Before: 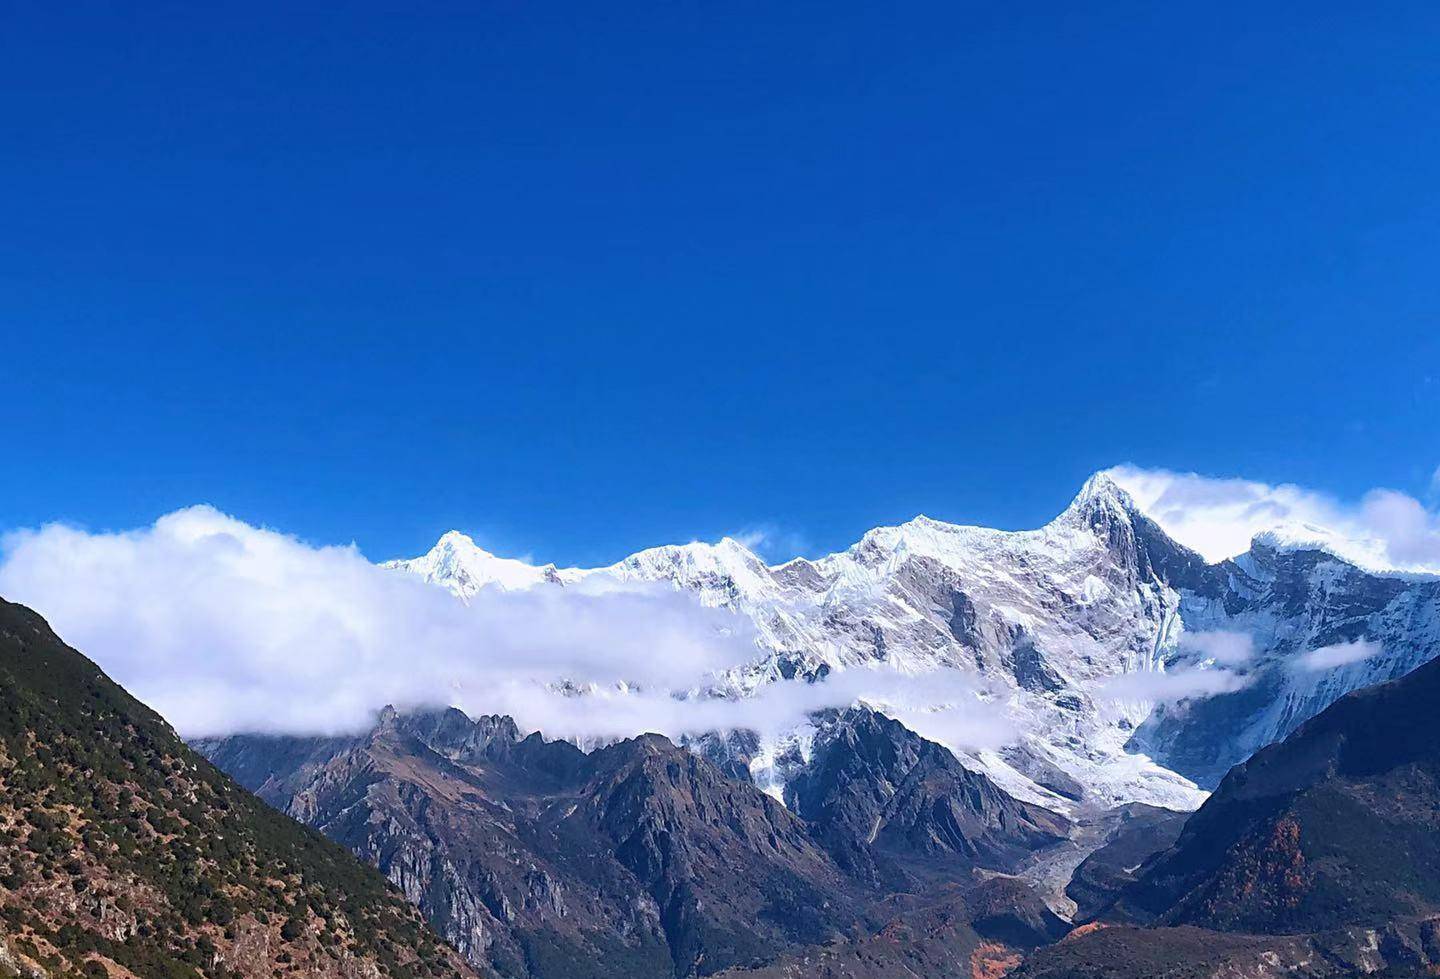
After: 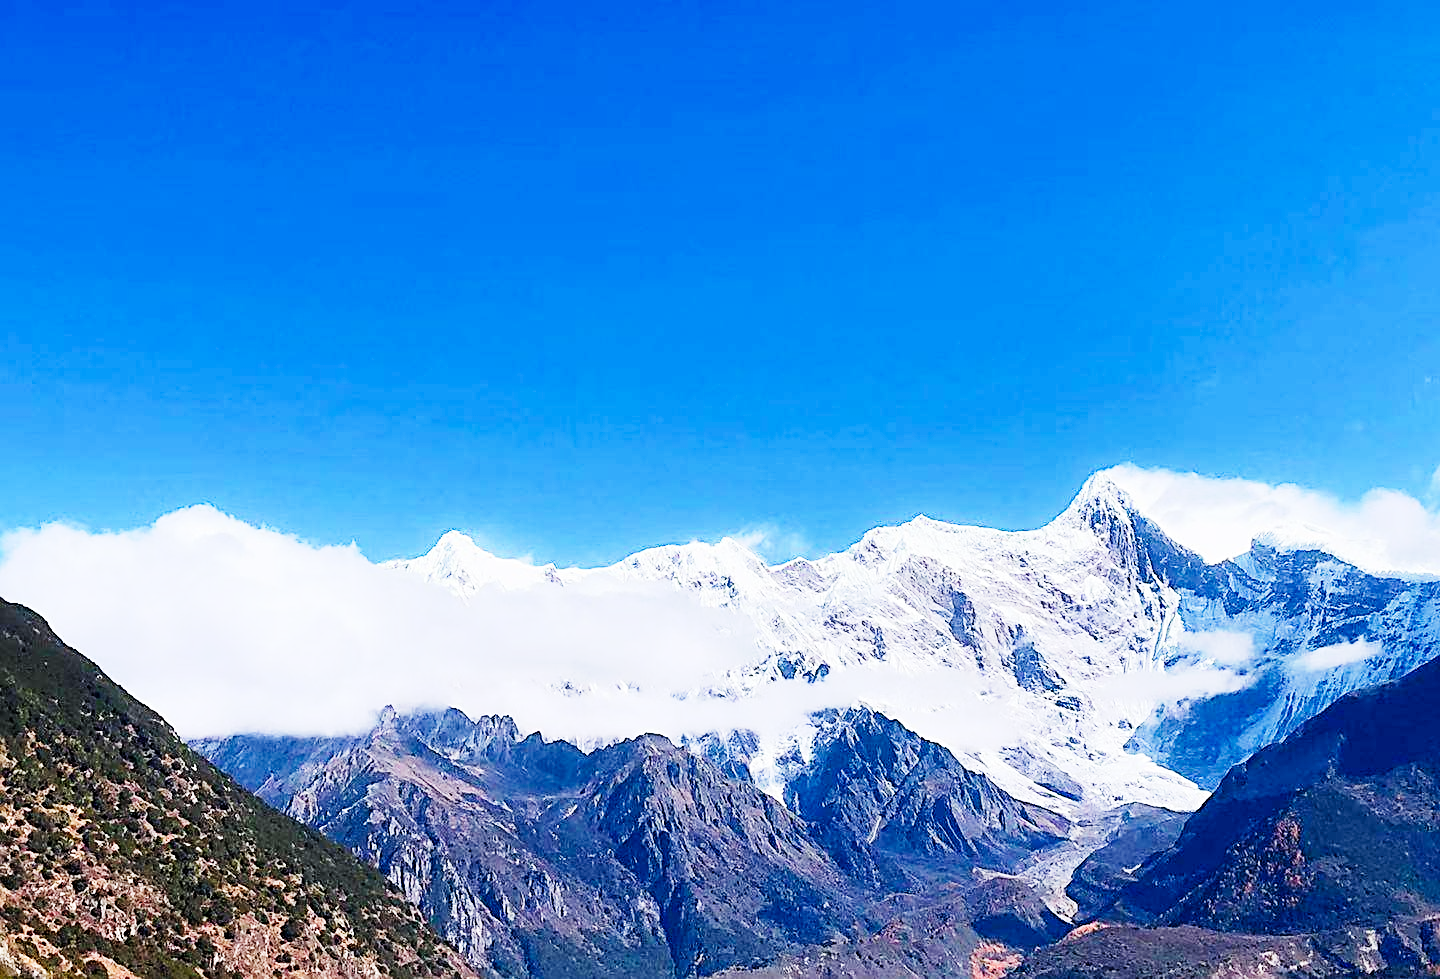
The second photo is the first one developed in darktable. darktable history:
sharpen: on, module defaults
base curve: curves: ch0 [(0, 0) (0, 0.001) (0.001, 0.001) (0.004, 0.002) (0.007, 0.004) (0.015, 0.013) (0.033, 0.045) (0.052, 0.096) (0.075, 0.17) (0.099, 0.241) (0.163, 0.42) (0.219, 0.55) (0.259, 0.616) (0.327, 0.722) (0.365, 0.765) (0.522, 0.873) (0.547, 0.881) (0.689, 0.919) (0.826, 0.952) (1, 1)], preserve colors none
exposure: black level correction 0.001, compensate highlight preservation false
